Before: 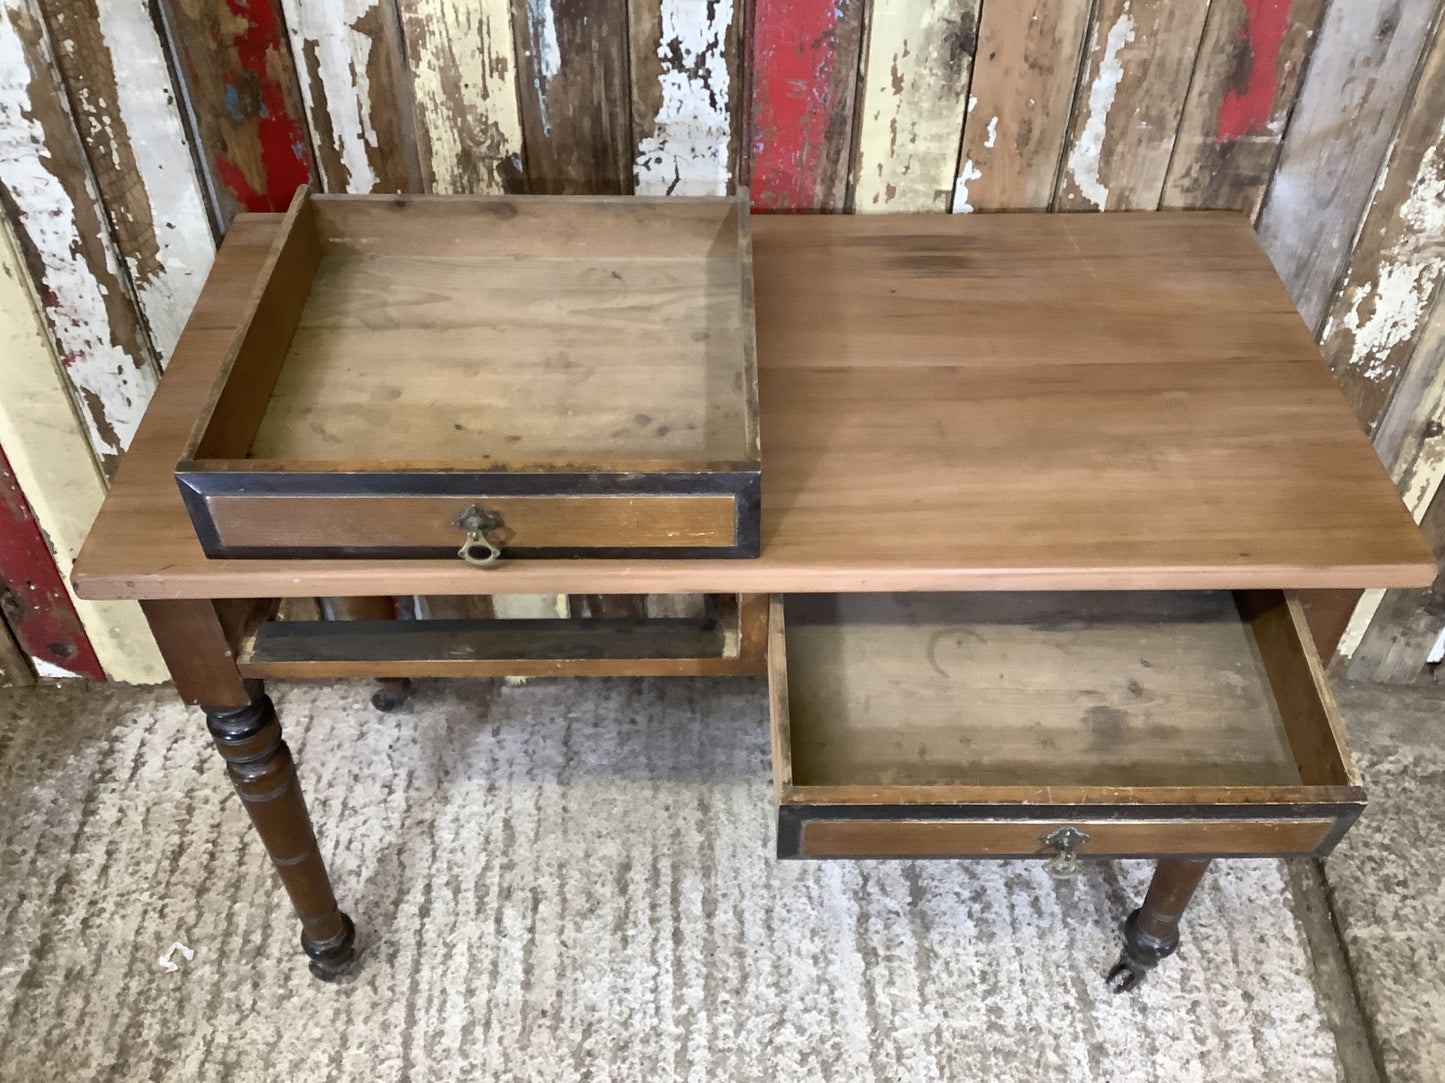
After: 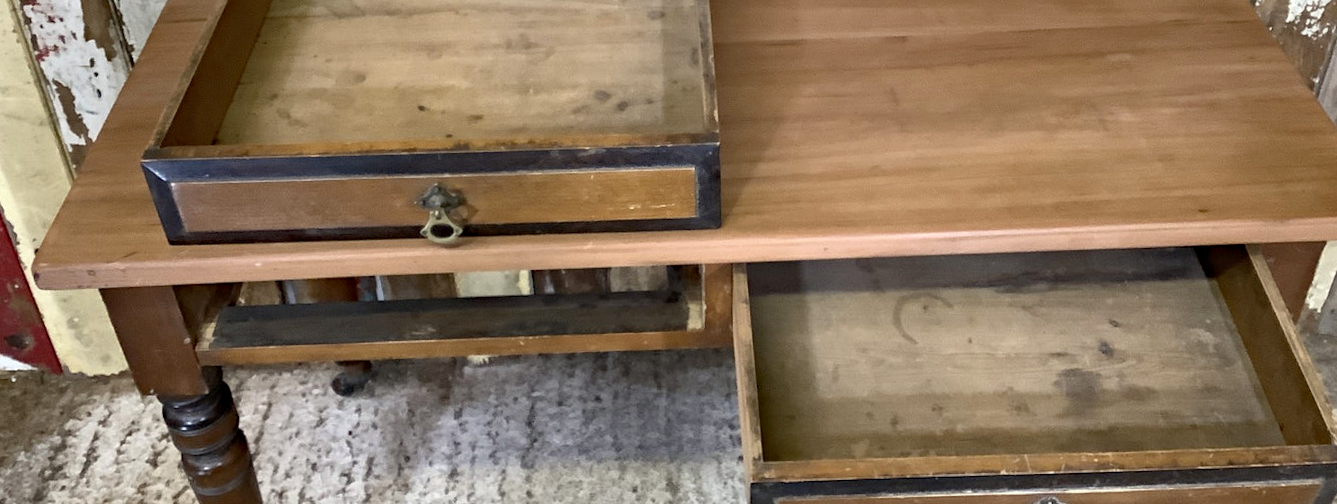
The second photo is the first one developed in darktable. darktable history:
rotate and perspective: rotation -1.68°, lens shift (vertical) -0.146, crop left 0.049, crop right 0.912, crop top 0.032, crop bottom 0.96
haze removal: strength 0.29, distance 0.25, compatibility mode true, adaptive false
crop and rotate: top 26.056%, bottom 25.543%
